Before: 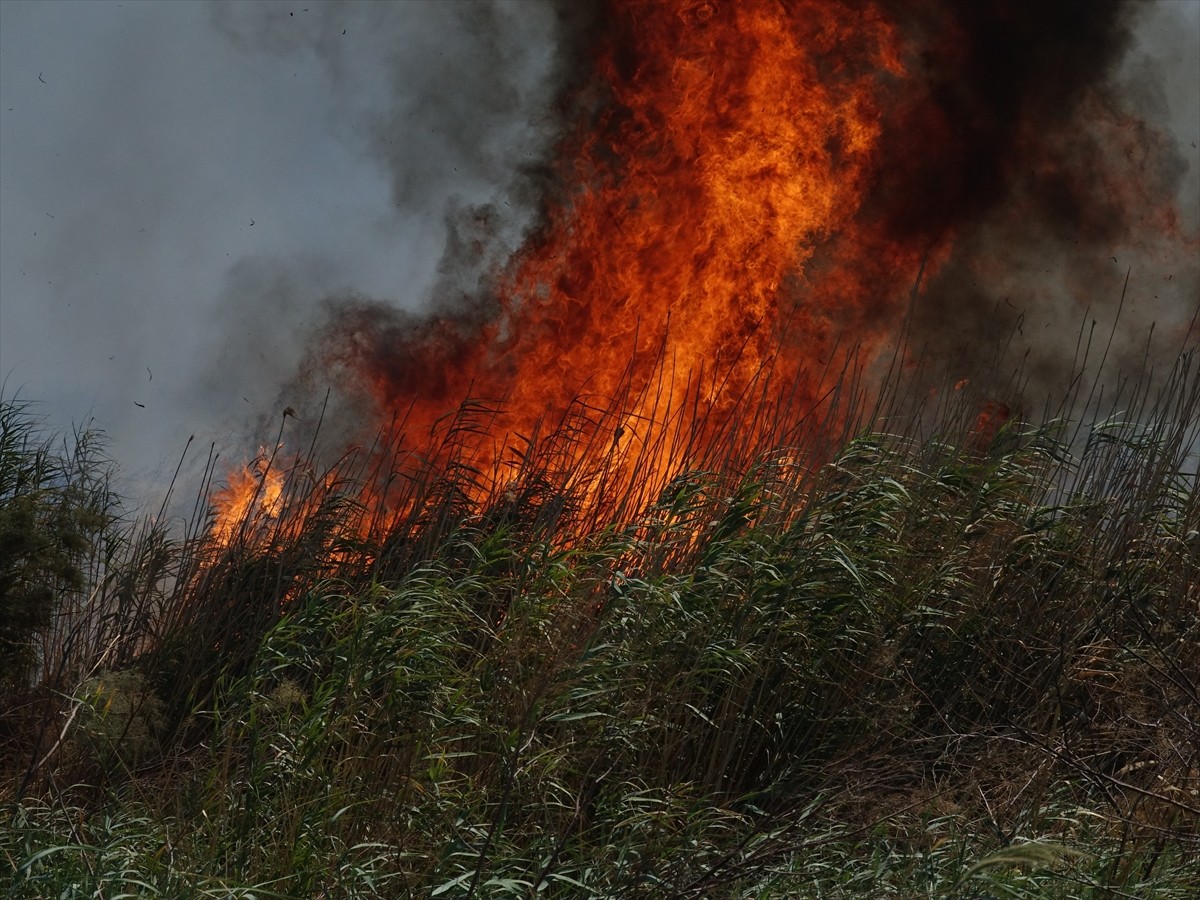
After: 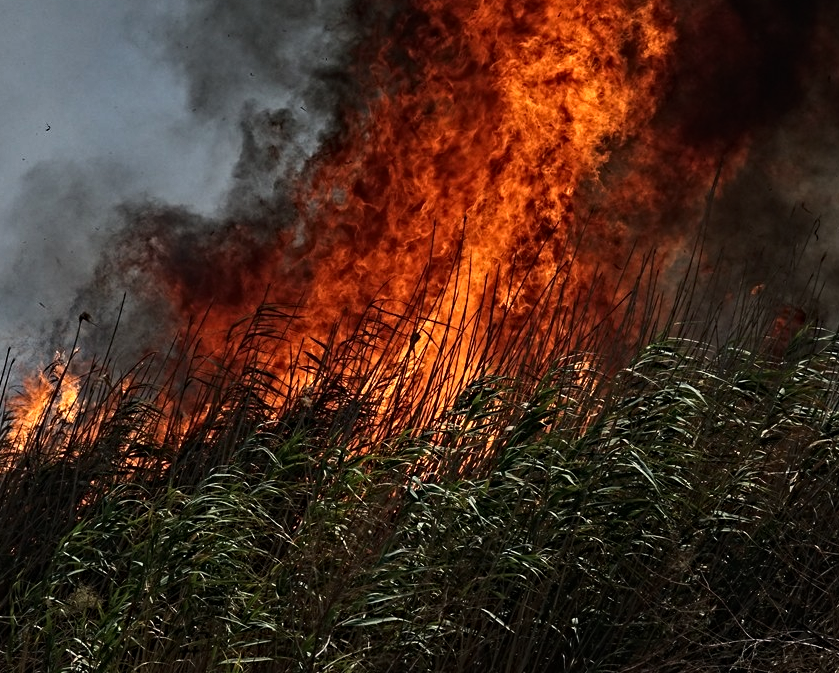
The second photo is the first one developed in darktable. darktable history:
tone equalizer: -8 EV -0.75 EV, -7 EV -0.7 EV, -6 EV -0.6 EV, -5 EV -0.4 EV, -3 EV 0.4 EV, -2 EV 0.6 EV, -1 EV 0.7 EV, +0 EV 0.75 EV, edges refinement/feathering 500, mask exposure compensation -1.57 EV, preserve details no
contrast equalizer: y [[0.5, 0.501, 0.525, 0.597, 0.58, 0.514], [0.5 ×6], [0.5 ×6], [0 ×6], [0 ×6]]
crop and rotate: left 17.046%, top 10.659%, right 12.989%, bottom 14.553%
